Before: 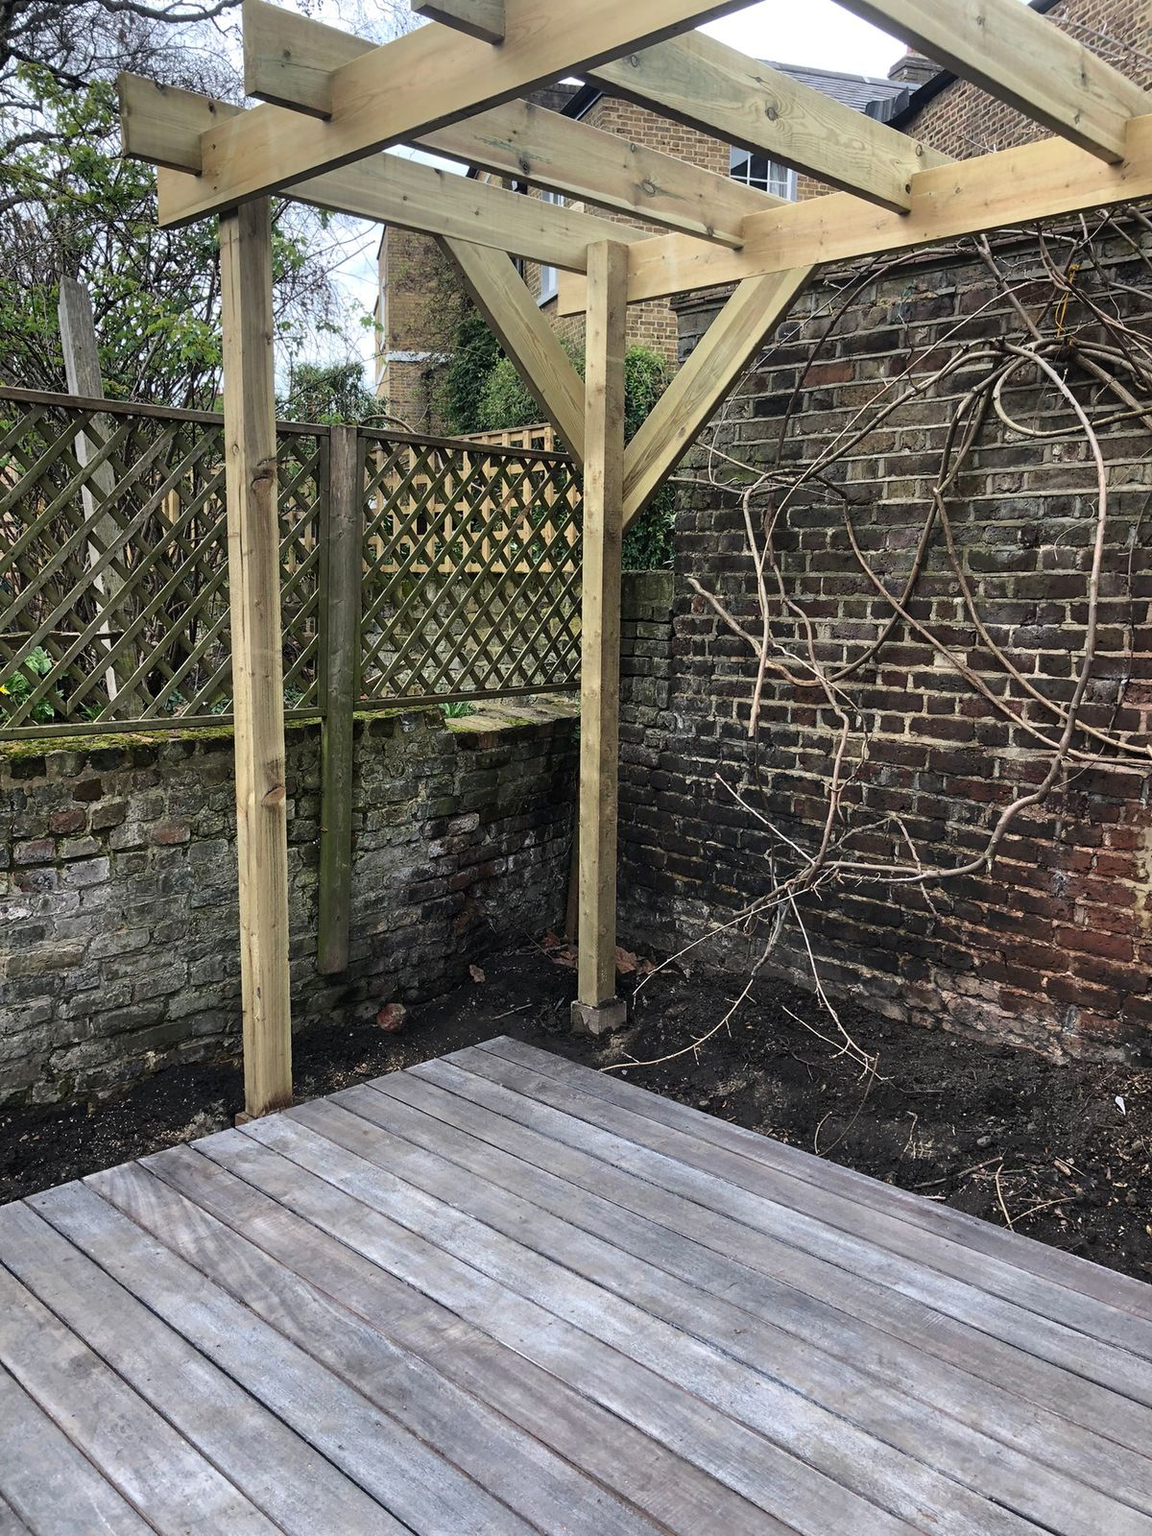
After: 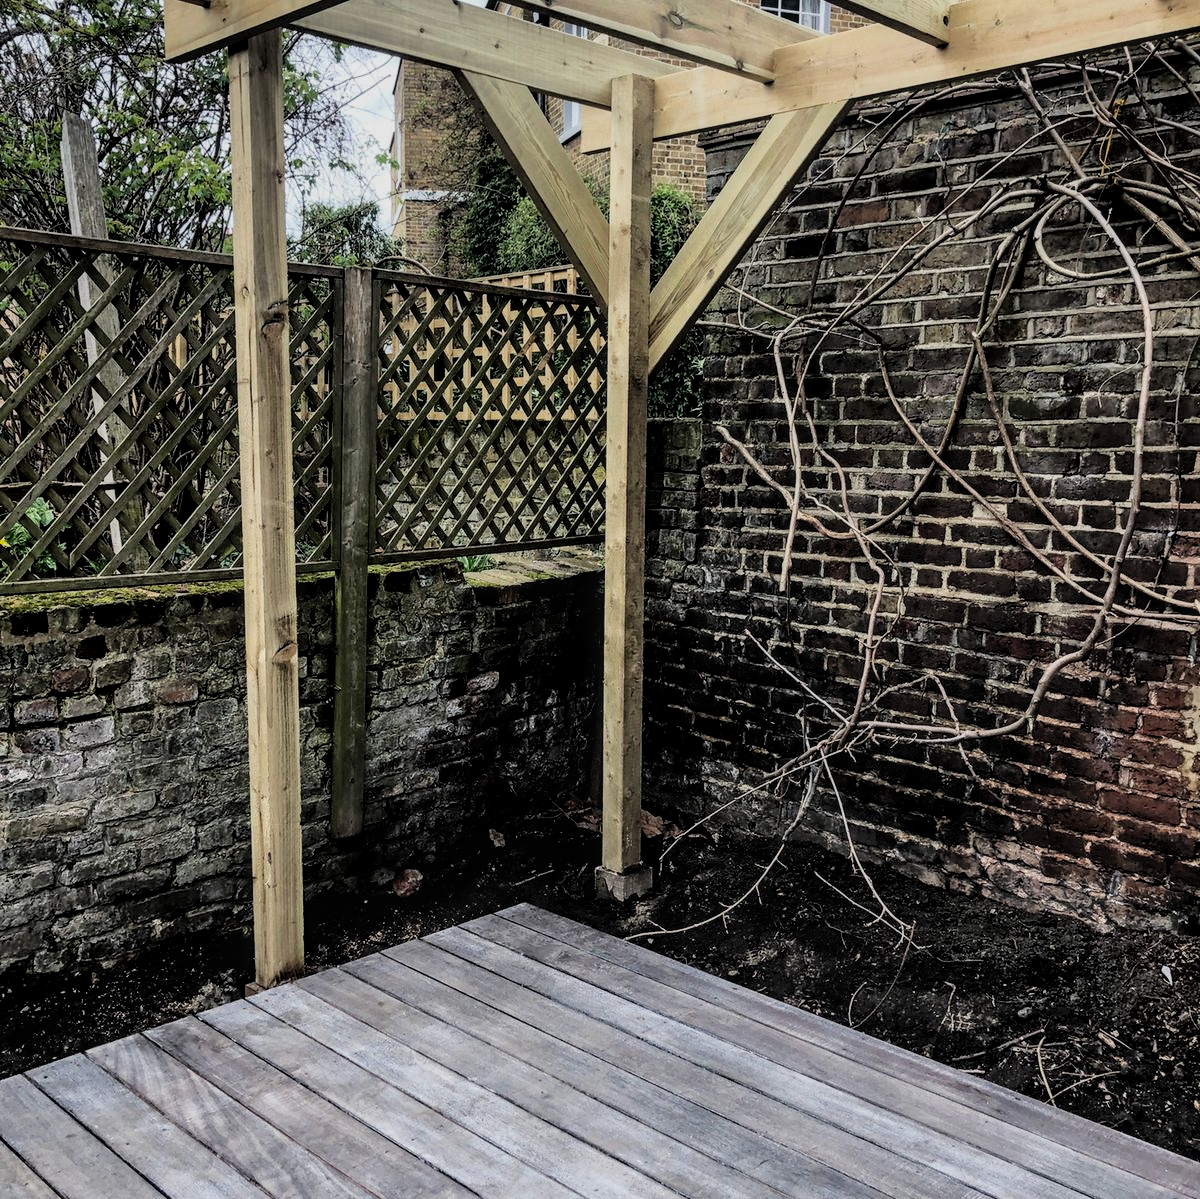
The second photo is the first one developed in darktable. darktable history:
filmic rgb: black relative exposure -5.03 EV, white relative exposure 3.98 EV, hardness 2.89, contrast 1.299, highlights saturation mix -31.13%
crop: top 11.061%, bottom 13.941%
local contrast: on, module defaults
